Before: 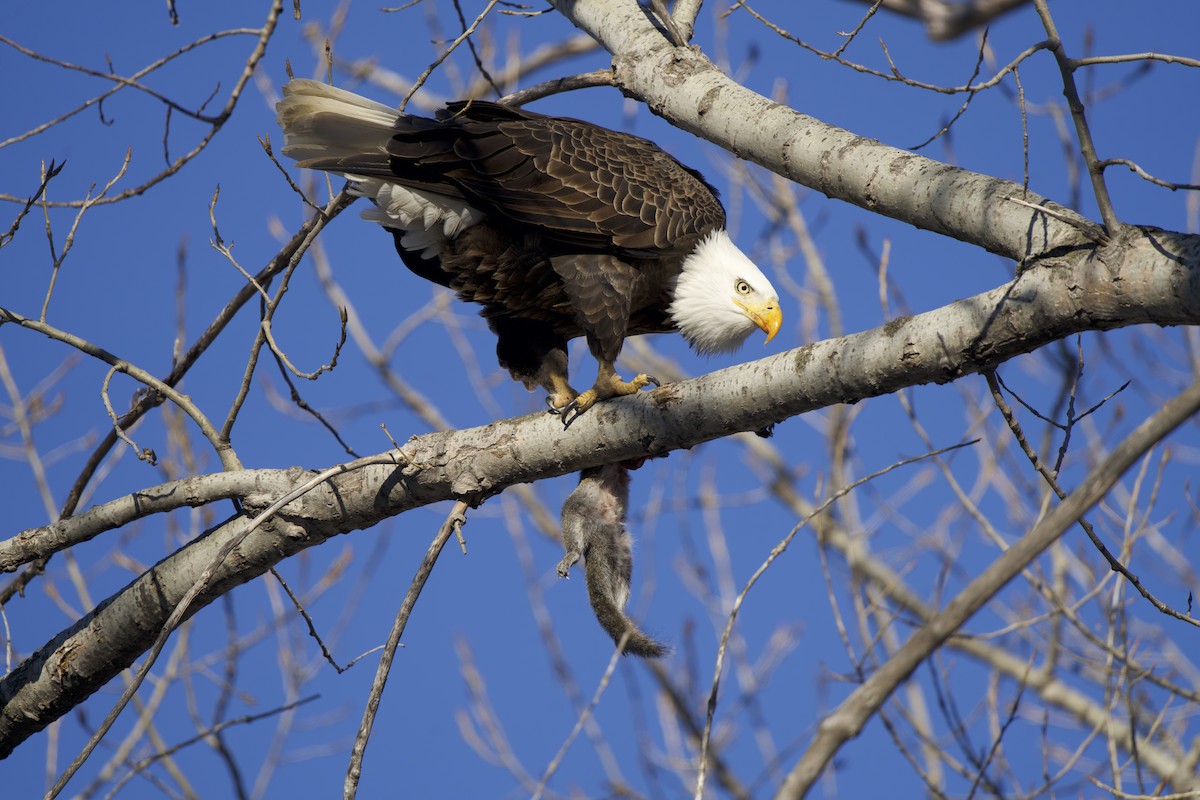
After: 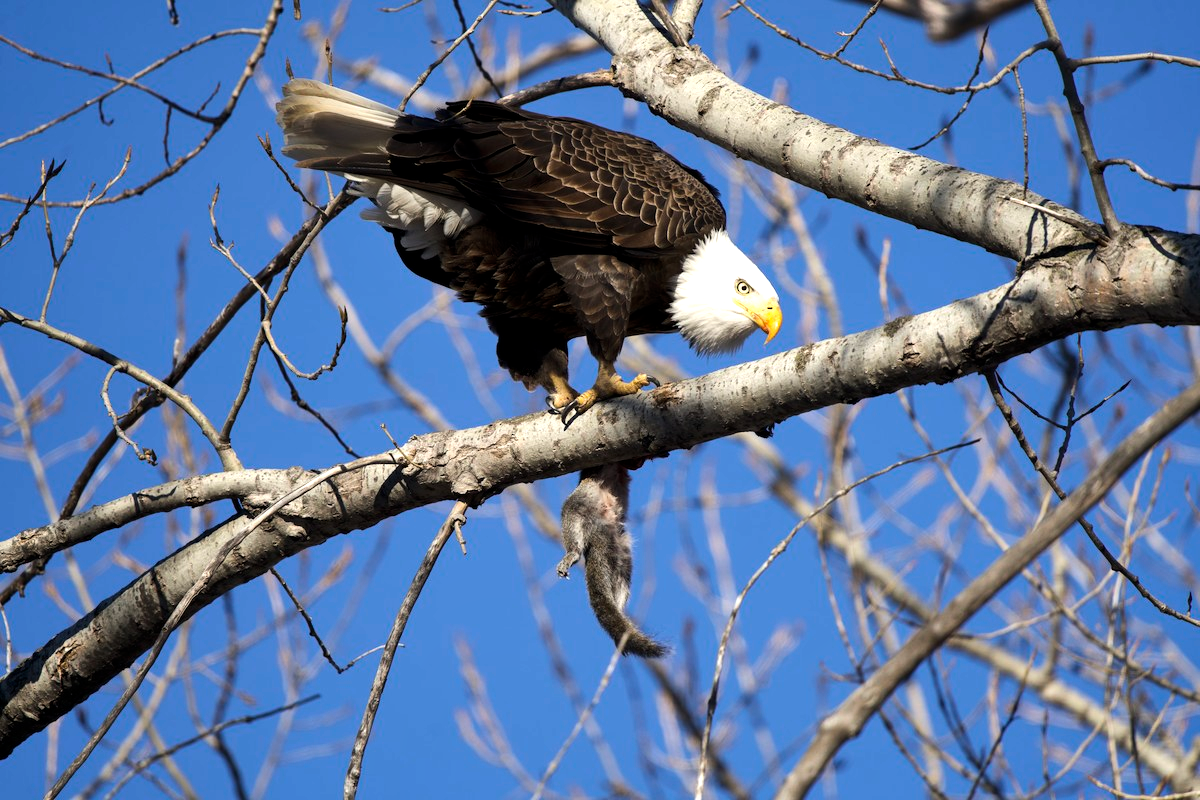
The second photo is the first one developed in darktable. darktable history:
shadows and highlights: radius 107.37, shadows 40.51, highlights -71.71, low approximation 0.01, soften with gaussian
tone equalizer: -8 EV -0.74 EV, -7 EV -0.689 EV, -6 EV -0.624 EV, -5 EV -0.391 EV, -3 EV 0.383 EV, -2 EV 0.6 EV, -1 EV 0.687 EV, +0 EV 0.777 EV, edges refinement/feathering 500, mask exposure compensation -1.57 EV, preserve details no
